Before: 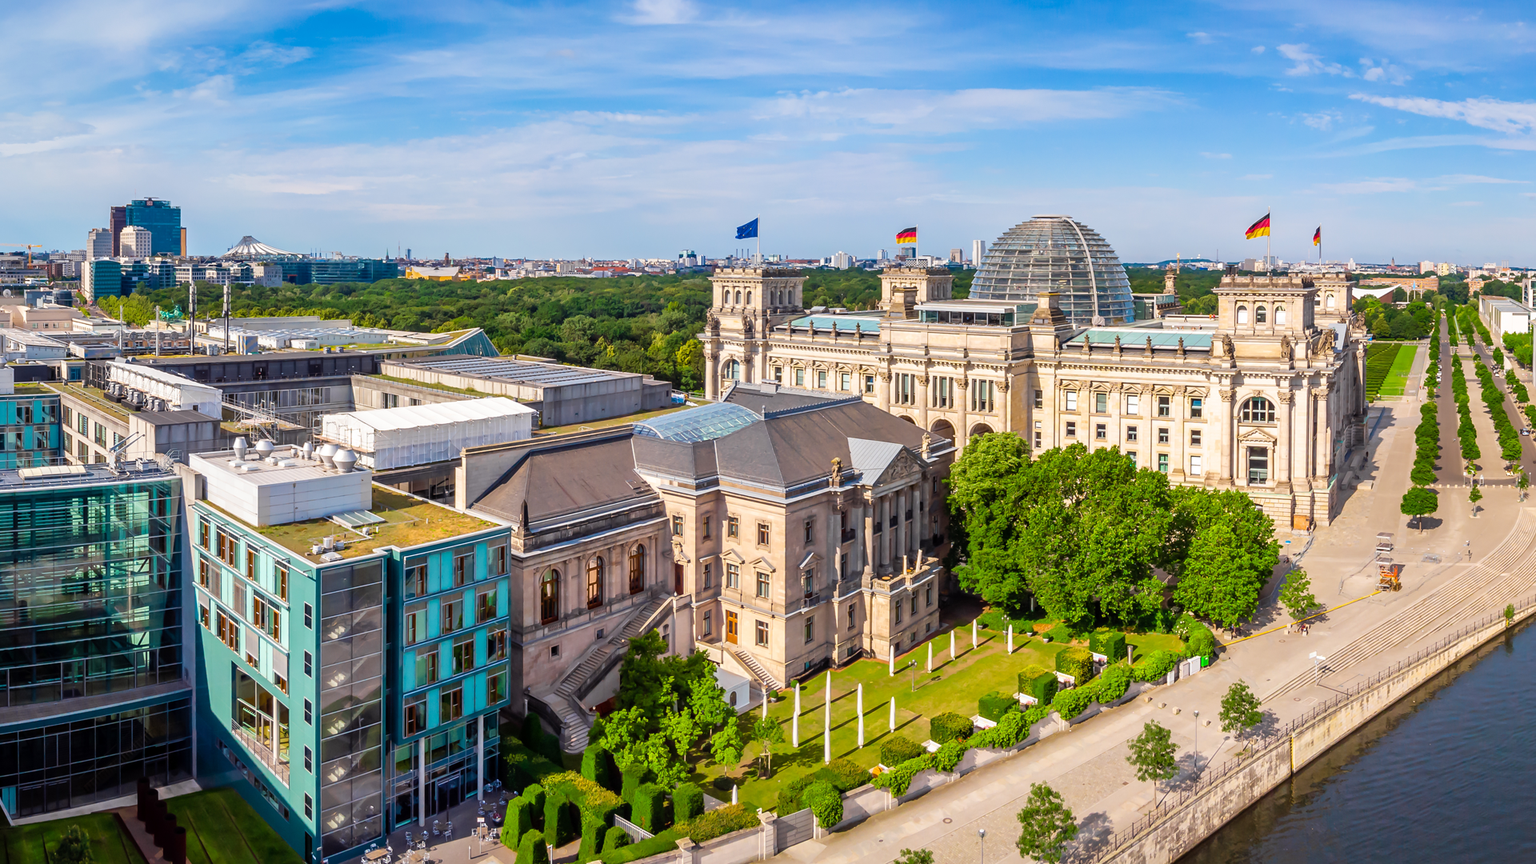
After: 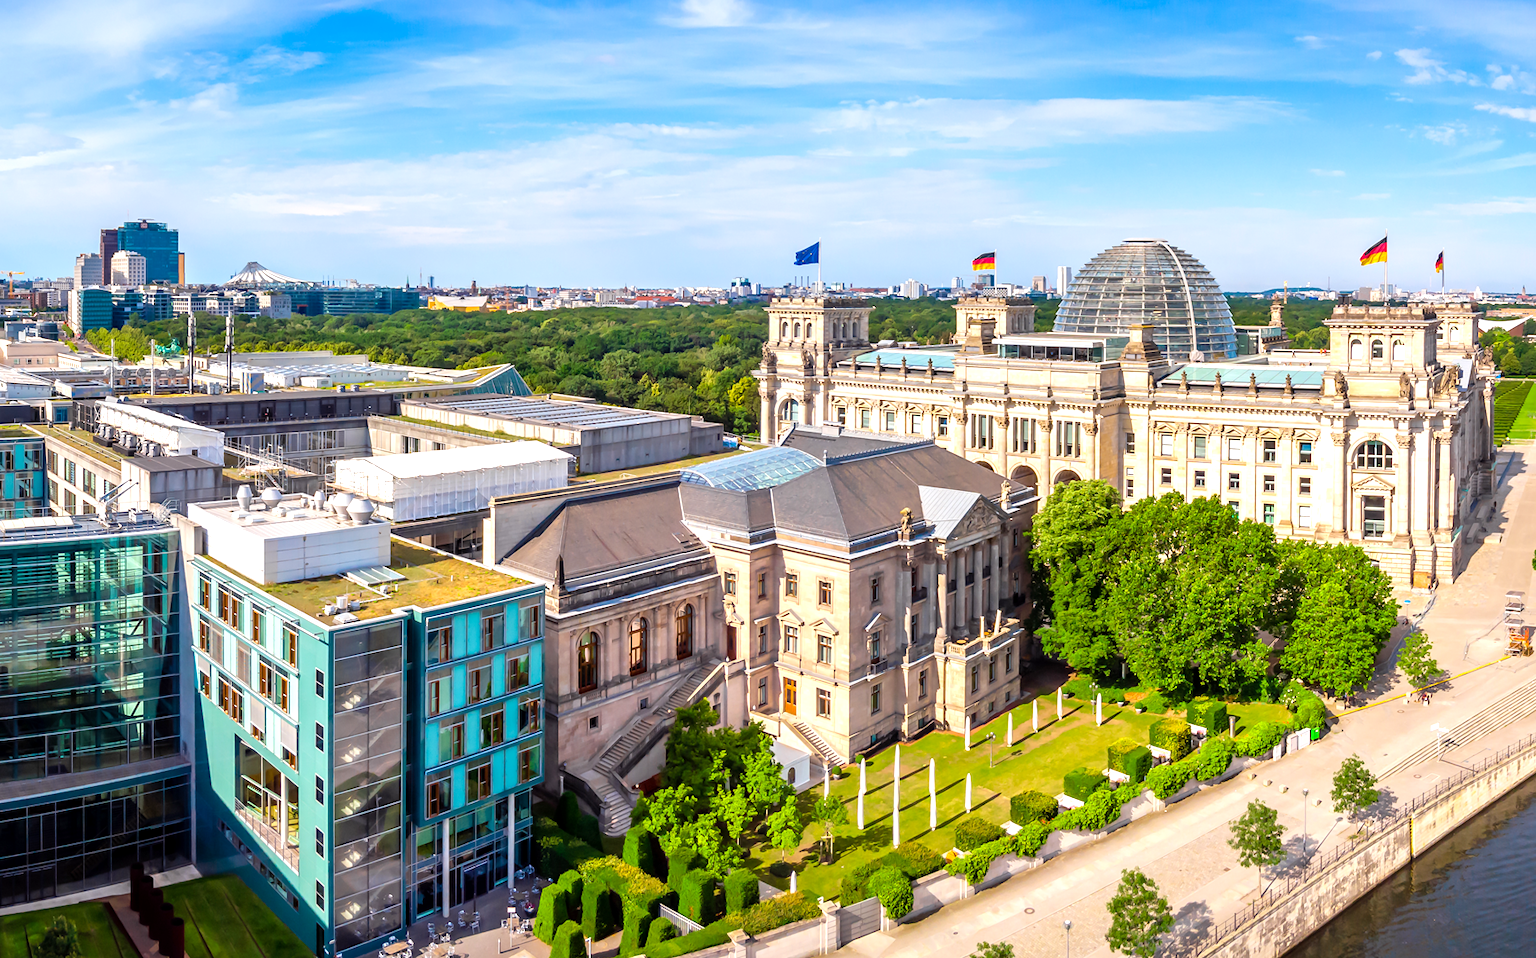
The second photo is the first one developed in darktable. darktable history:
crop and rotate: left 1.346%, right 8.525%
exposure: black level correction 0.001, exposure 0.499 EV, compensate highlight preservation false
